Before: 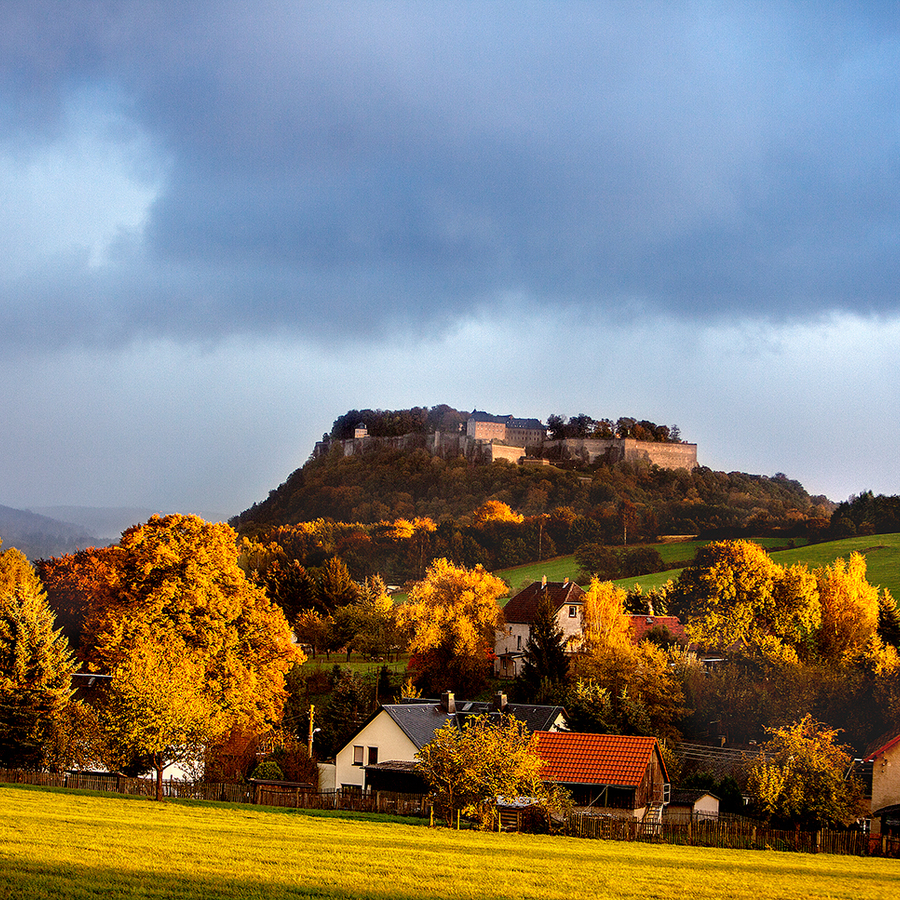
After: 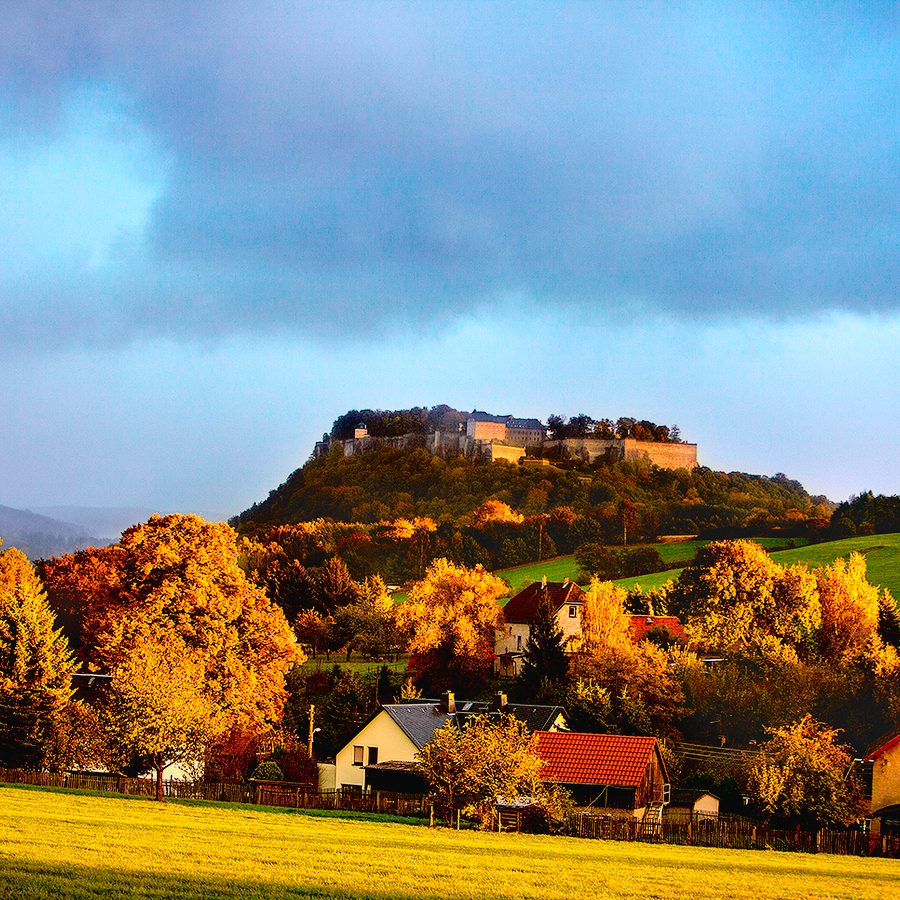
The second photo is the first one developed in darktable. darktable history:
color balance rgb: perceptual saturation grading › global saturation 40%, global vibrance 15%
tone curve: curves: ch0 [(0, 0.022) (0.114, 0.088) (0.282, 0.316) (0.446, 0.511) (0.613, 0.693) (0.786, 0.843) (0.999, 0.949)]; ch1 [(0, 0) (0.395, 0.343) (0.463, 0.427) (0.486, 0.474) (0.503, 0.5) (0.535, 0.522) (0.555, 0.546) (0.594, 0.614) (0.755, 0.793) (1, 1)]; ch2 [(0, 0) (0.369, 0.388) (0.449, 0.431) (0.501, 0.5) (0.528, 0.517) (0.561, 0.598) (0.697, 0.721) (1, 1)], color space Lab, independent channels, preserve colors none
